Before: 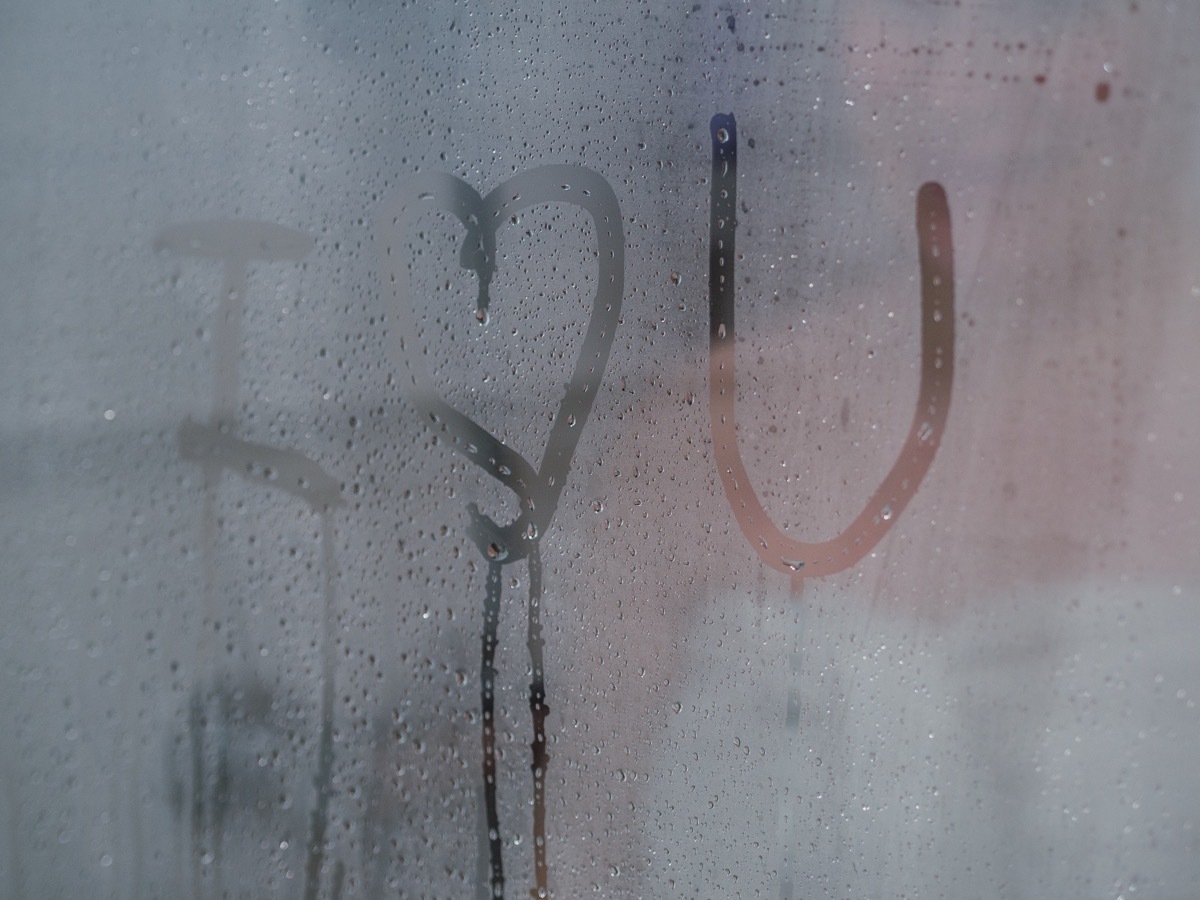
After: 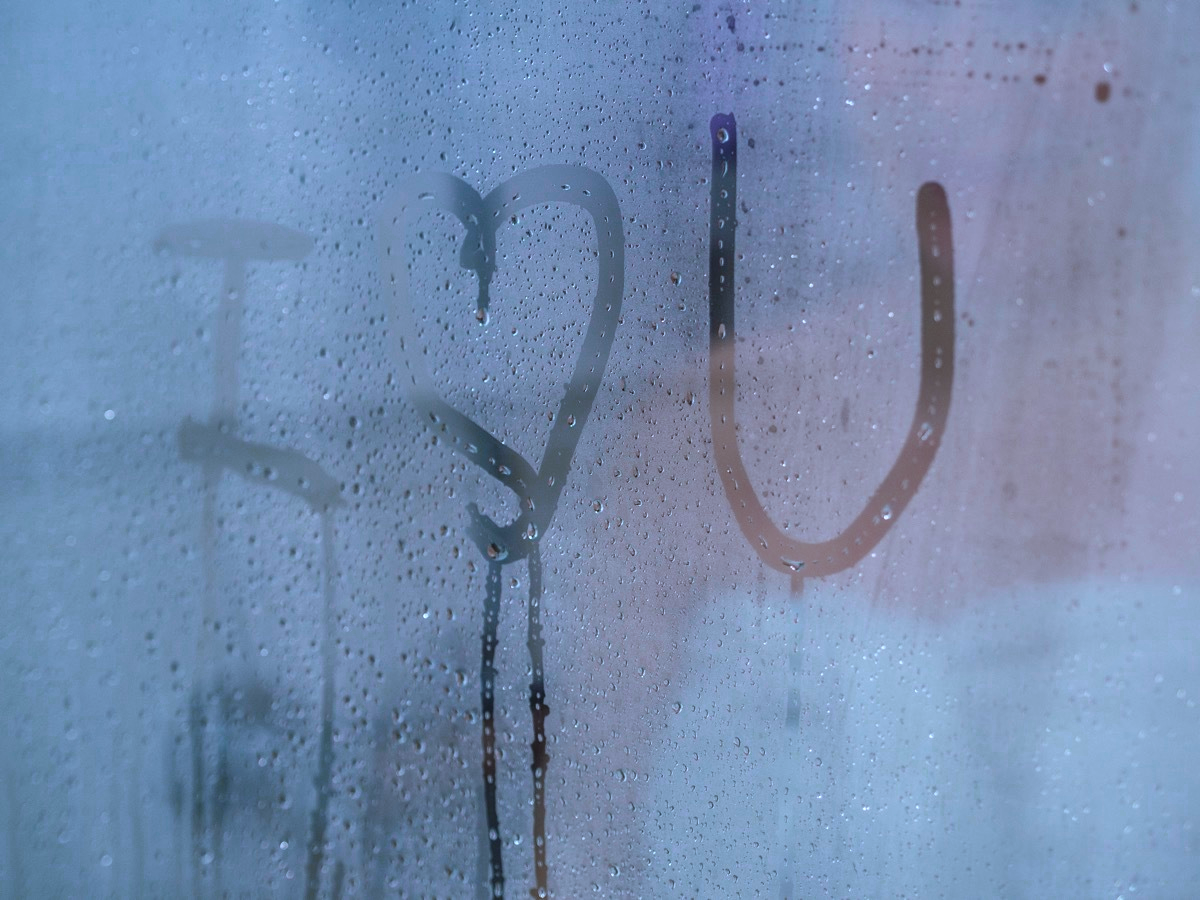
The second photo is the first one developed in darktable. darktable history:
color calibration: illuminant Planckian (black body), x 0.378, y 0.375, temperature 4065 K
color zones: curves: ch0 [(0, 0.363) (0.128, 0.373) (0.25, 0.5) (0.402, 0.407) (0.521, 0.525) (0.63, 0.559) (0.729, 0.662) (0.867, 0.471)]; ch1 [(0, 0.515) (0.136, 0.618) (0.25, 0.5) (0.378, 0) (0.516, 0) (0.622, 0.593) (0.737, 0.819) (0.87, 0.593)]; ch2 [(0, 0.529) (0.128, 0.471) (0.282, 0.451) (0.386, 0.662) (0.516, 0.525) (0.633, 0.554) (0.75, 0.62) (0.875, 0.441)]
